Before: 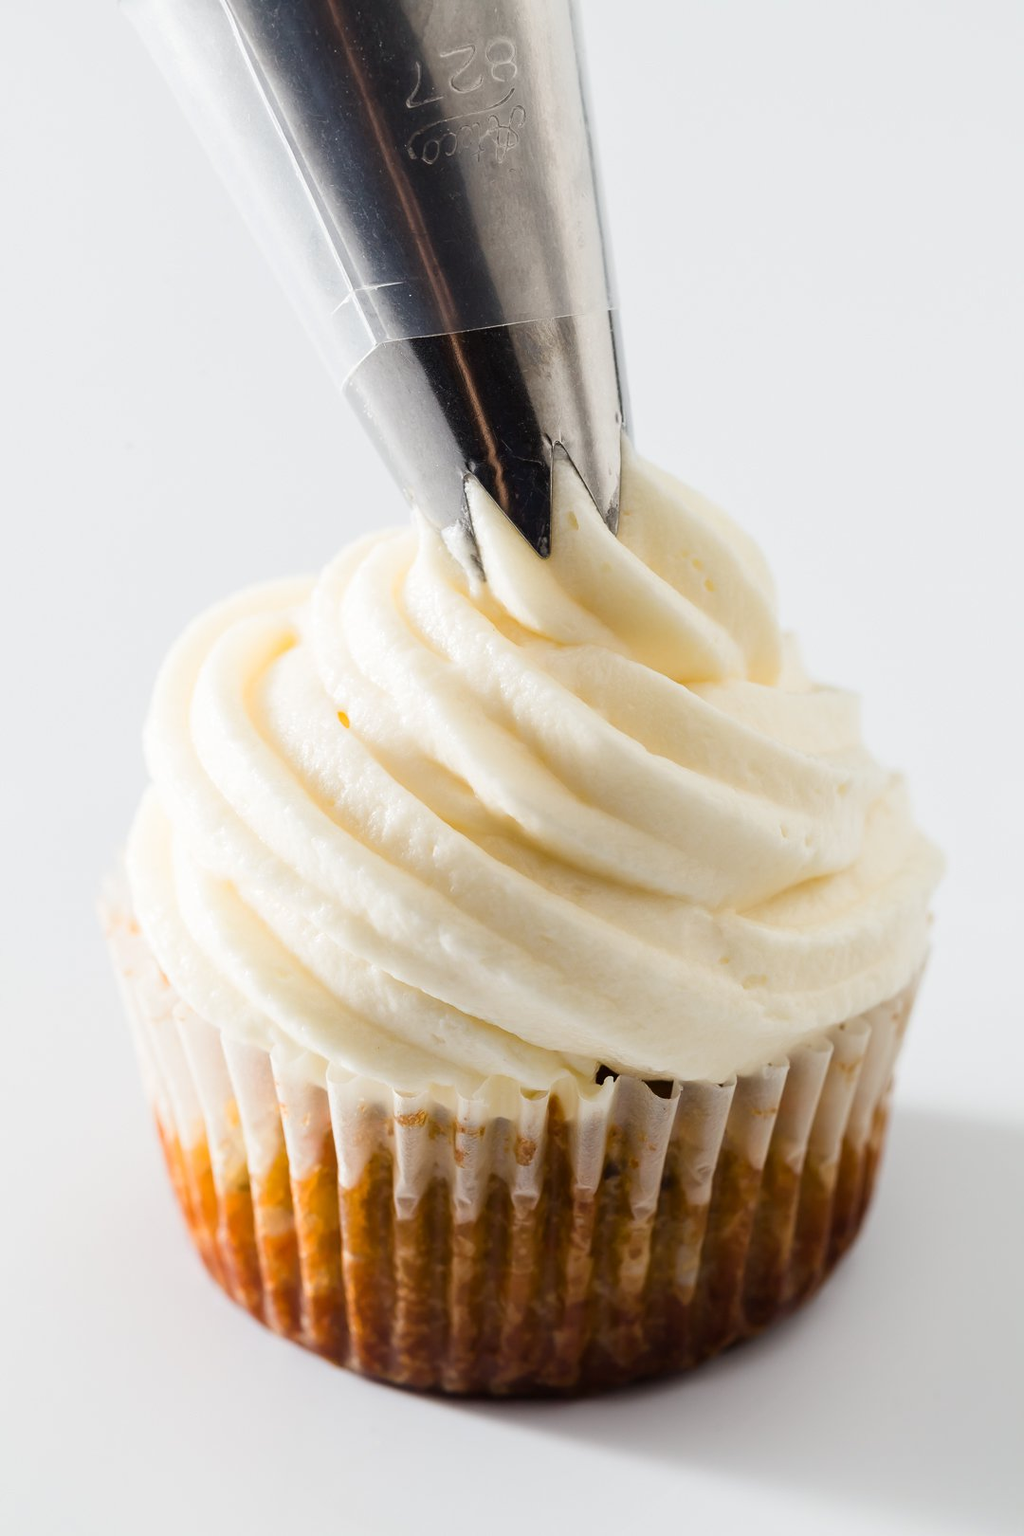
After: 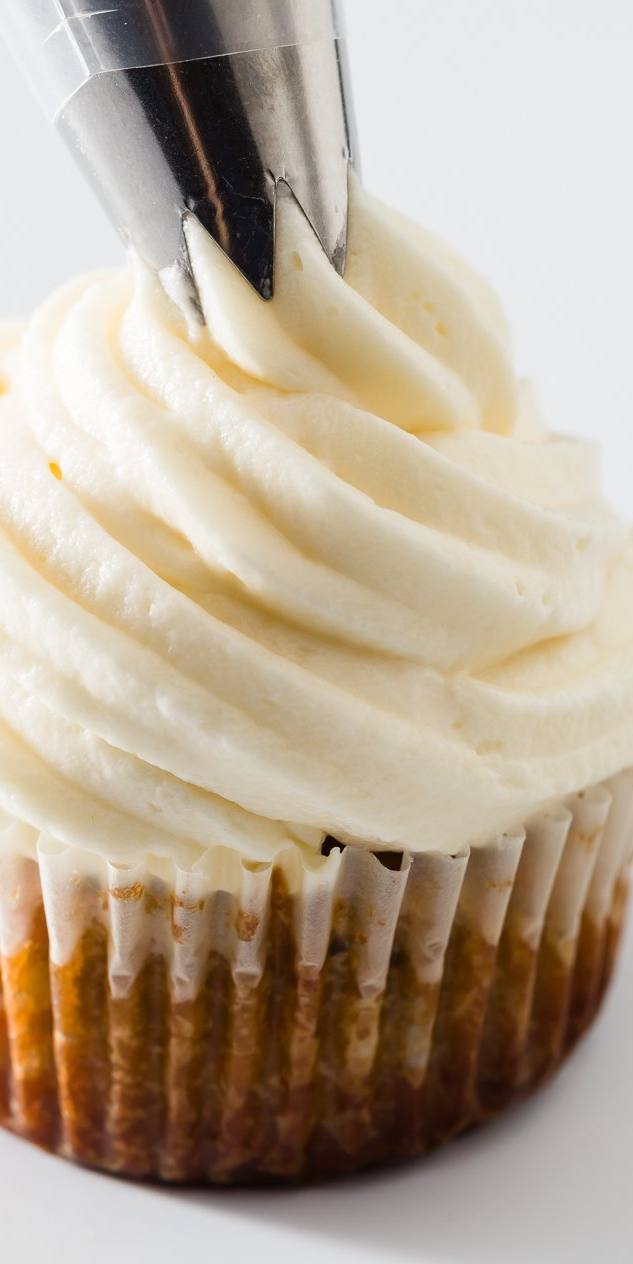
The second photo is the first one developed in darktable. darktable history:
crop and rotate: left 28.507%, top 17.835%, right 12.807%, bottom 4.084%
